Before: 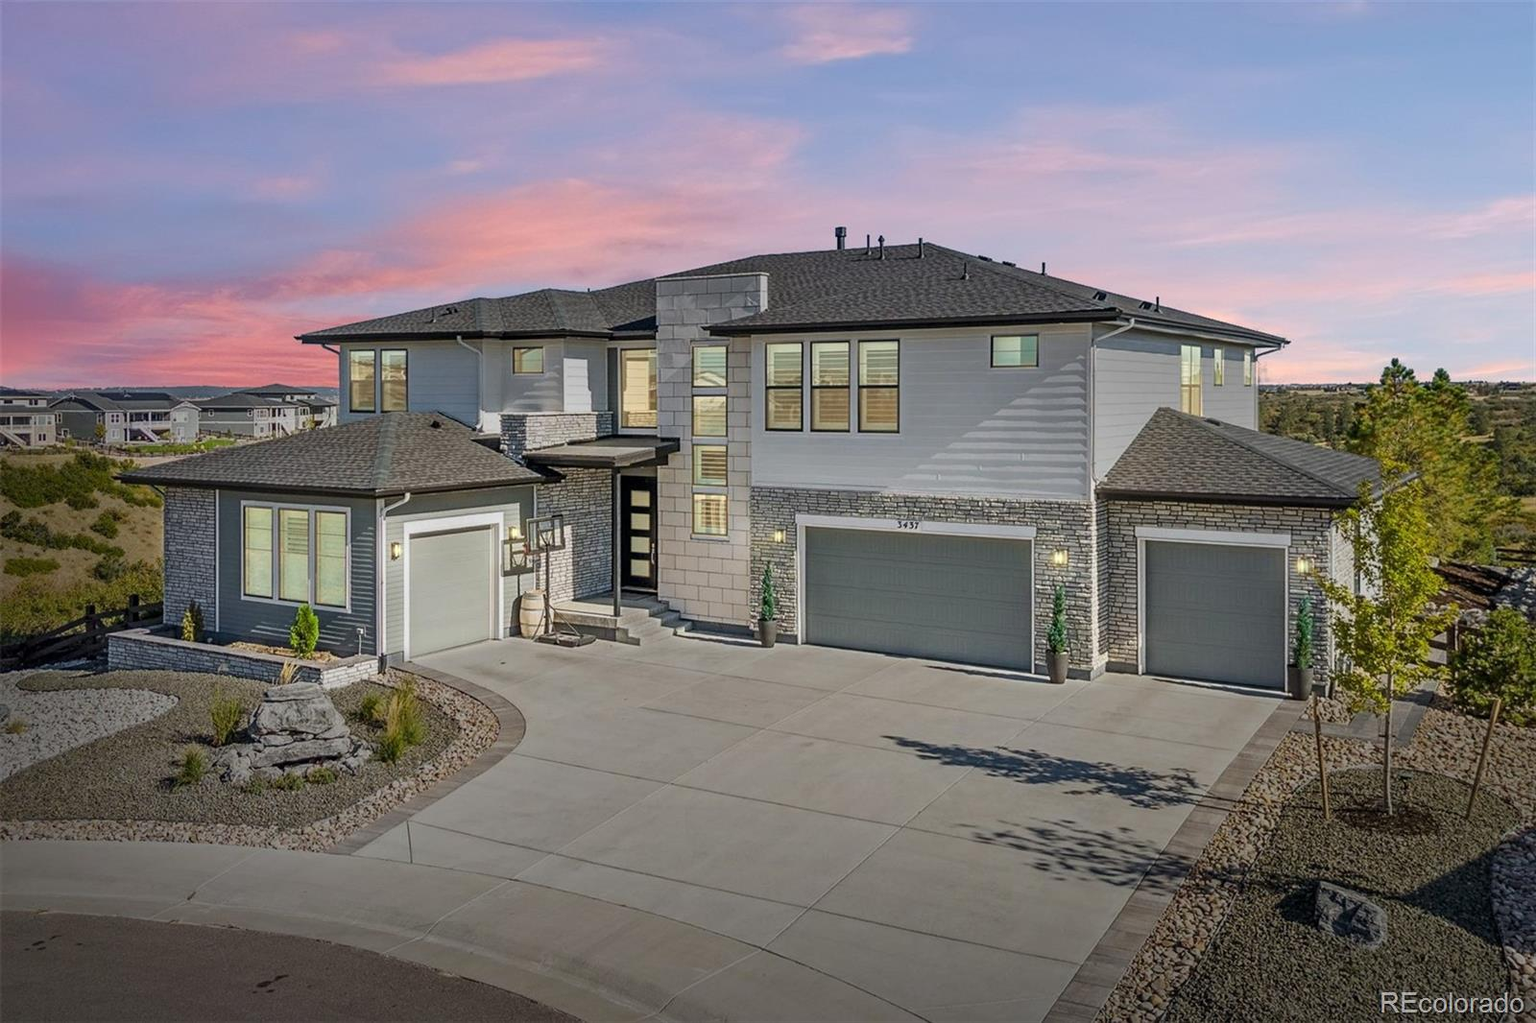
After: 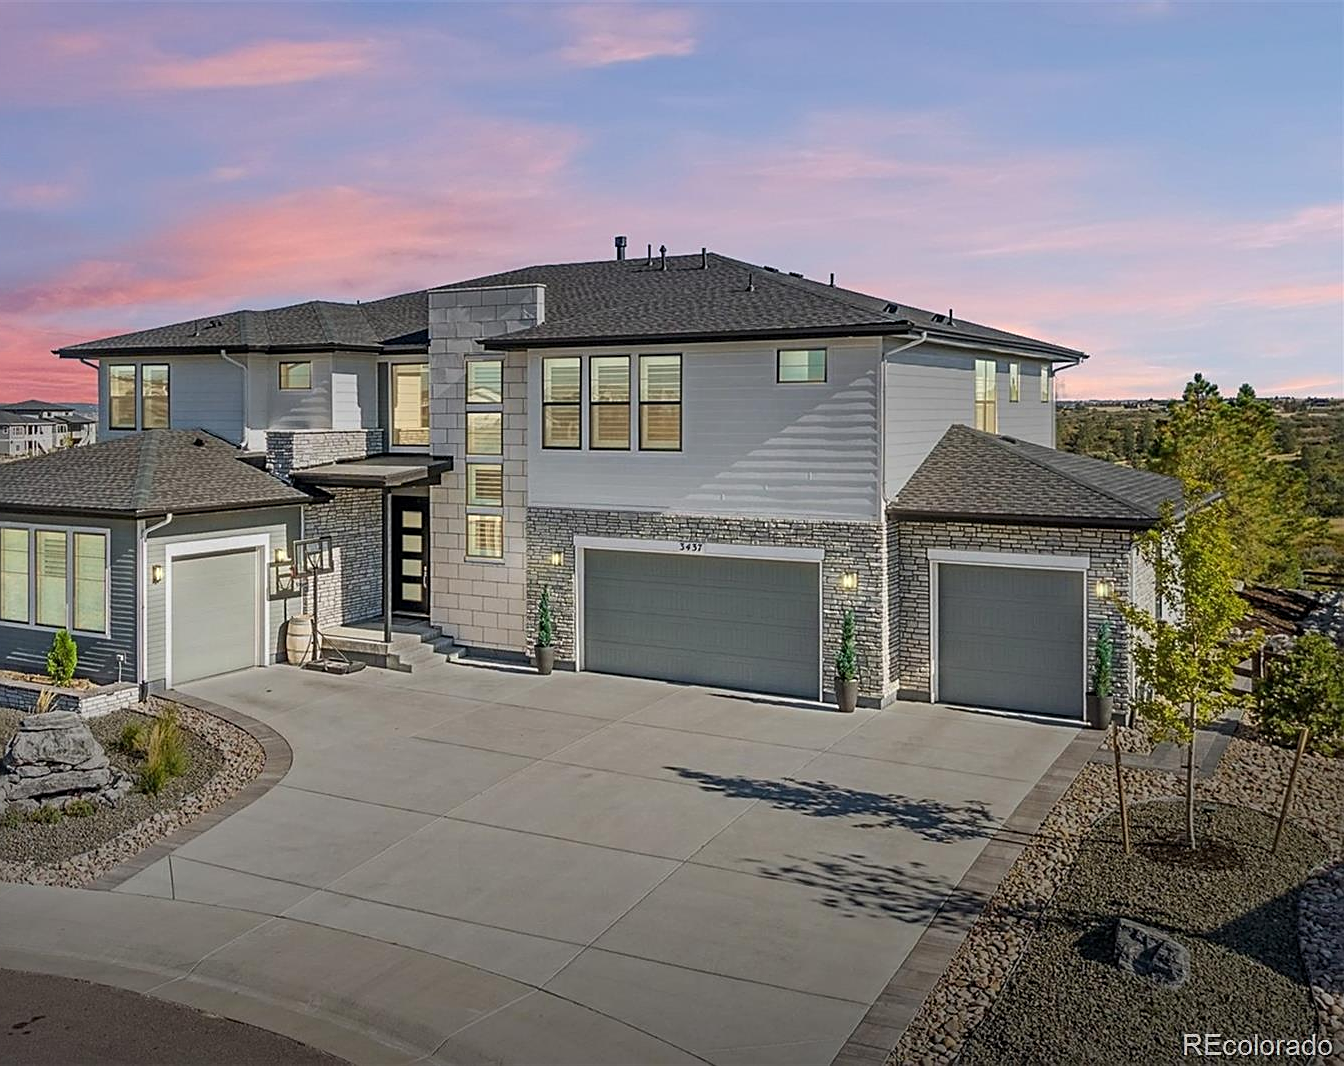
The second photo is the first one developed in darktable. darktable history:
crop: left 15.964%
tone equalizer: edges refinement/feathering 500, mask exposure compensation -1.57 EV, preserve details no
sharpen: on, module defaults
